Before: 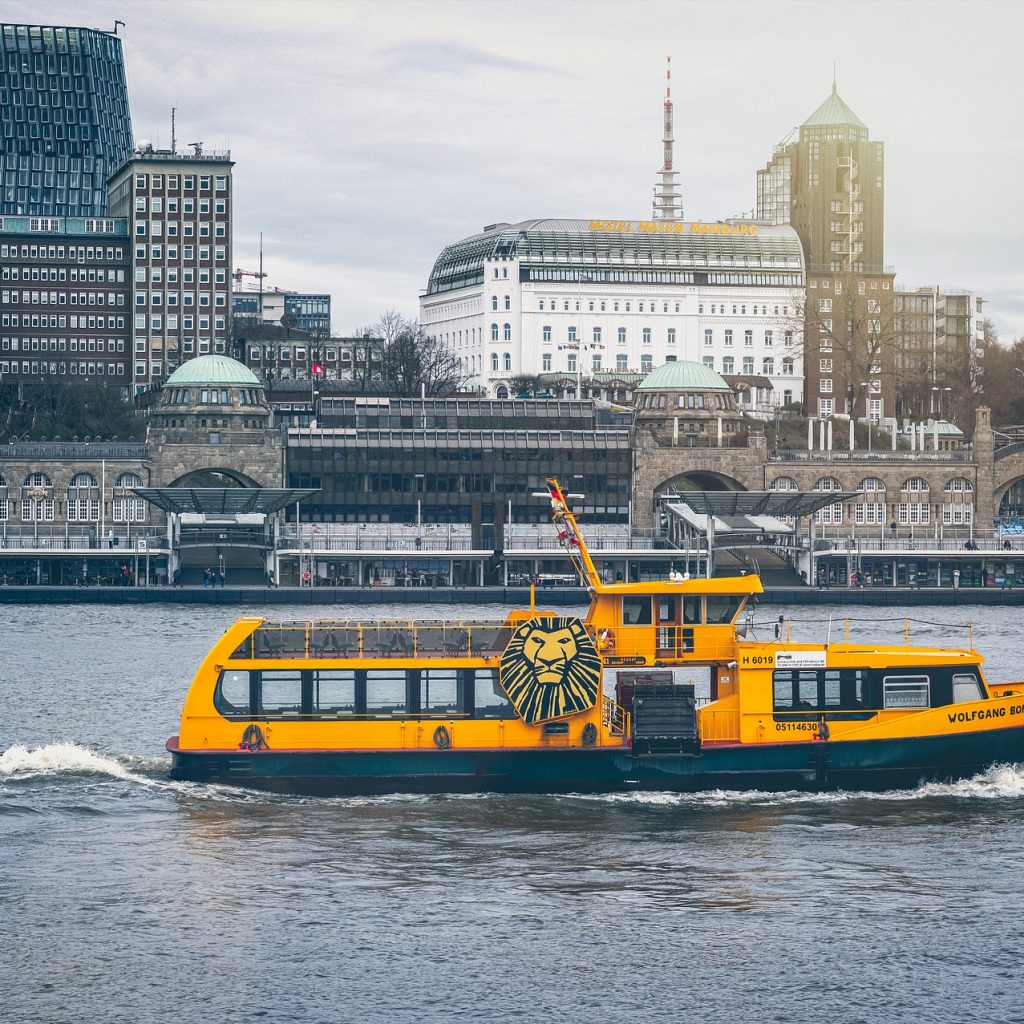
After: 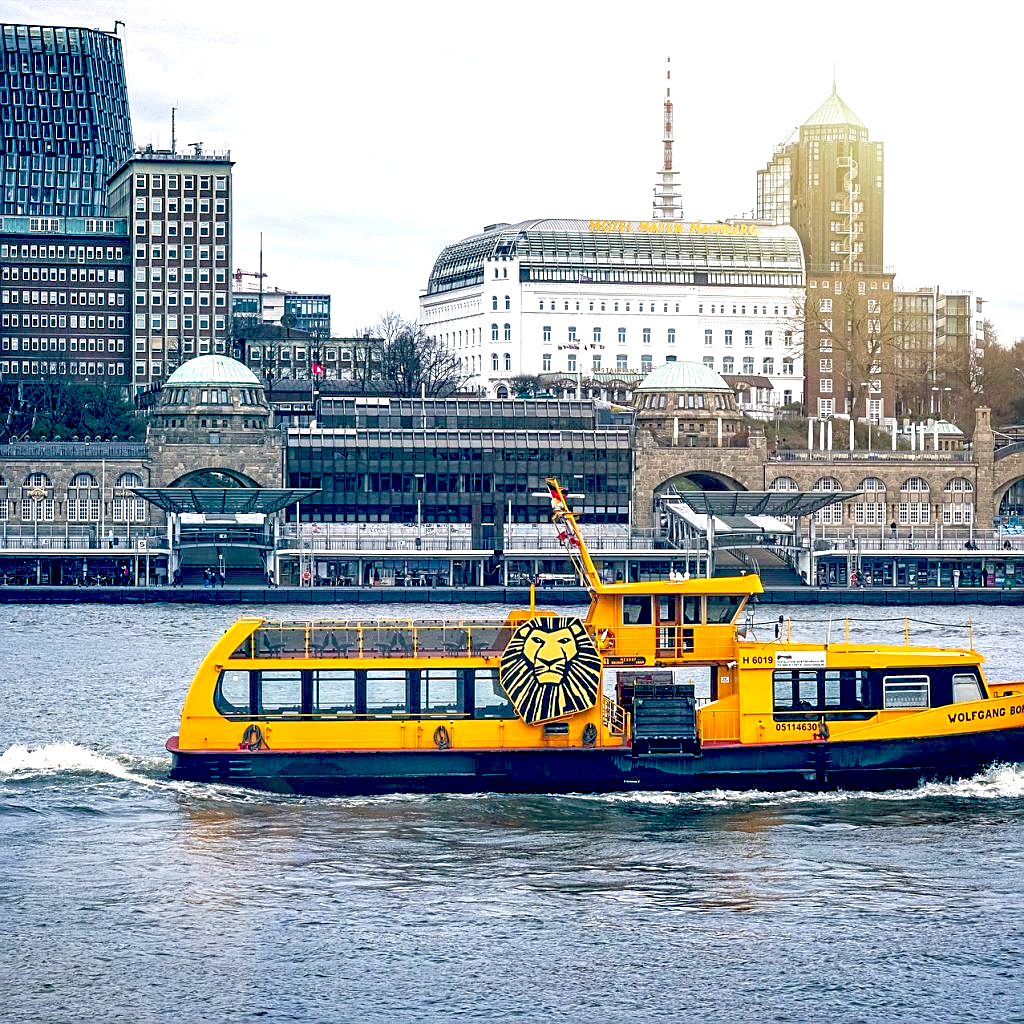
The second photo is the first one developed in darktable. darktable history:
exposure: black level correction 0.035, exposure 0.9 EV, compensate highlight preservation false
sharpen: on, module defaults
velvia: on, module defaults
tone equalizer: -8 EV 0.25 EV, -7 EV 0.417 EV, -6 EV 0.417 EV, -5 EV 0.25 EV, -3 EV -0.25 EV, -2 EV -0.417 EV, -1 EV -0.417 EV, +0 EV -0.25 EV, edges refinement/feathering 500, mask exposure compensation -1.57 EV, preserve details guided filter
